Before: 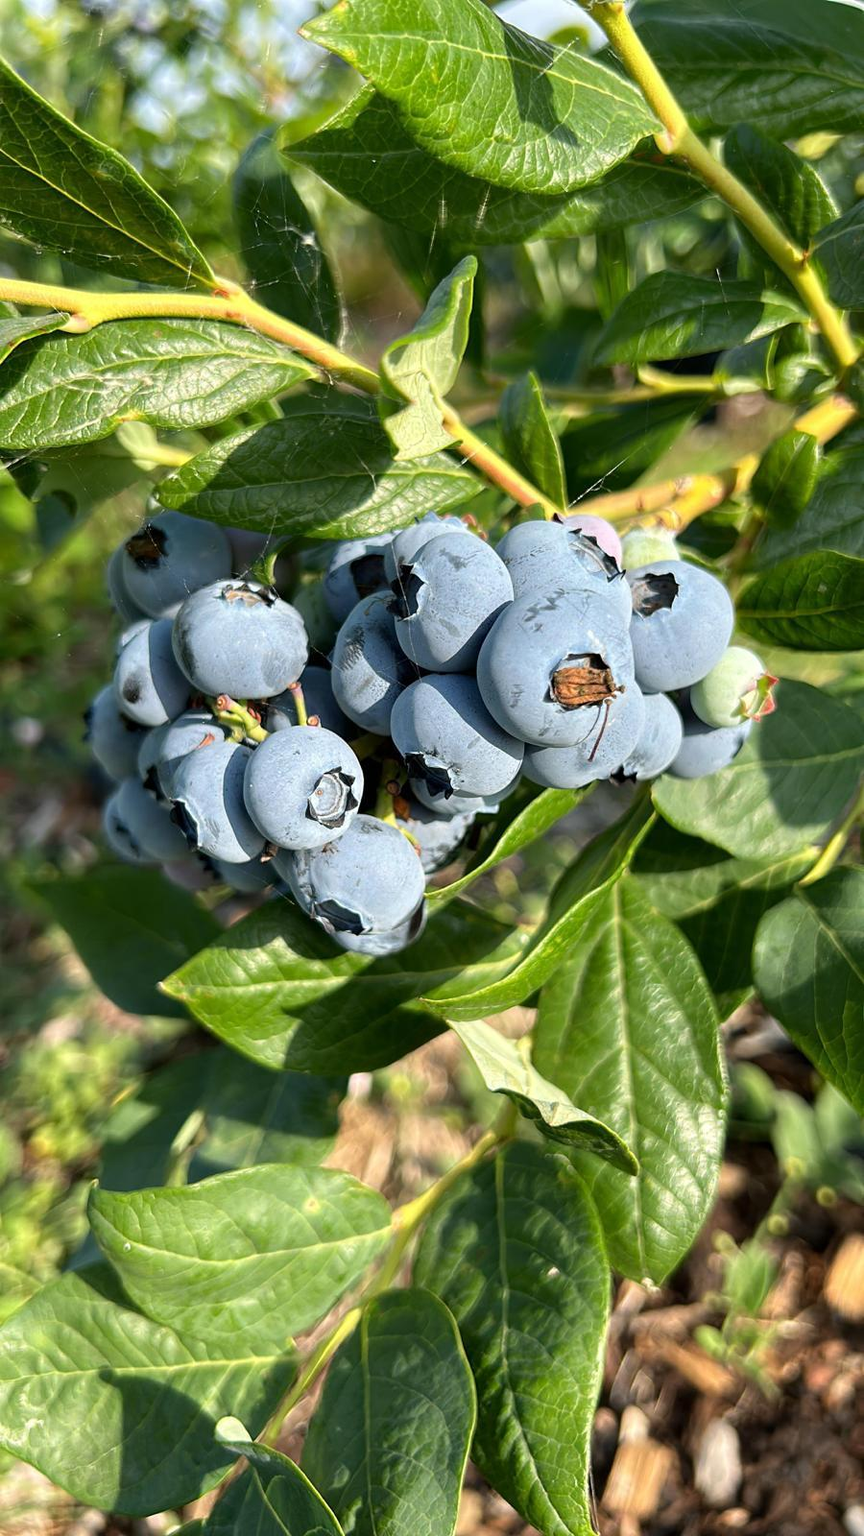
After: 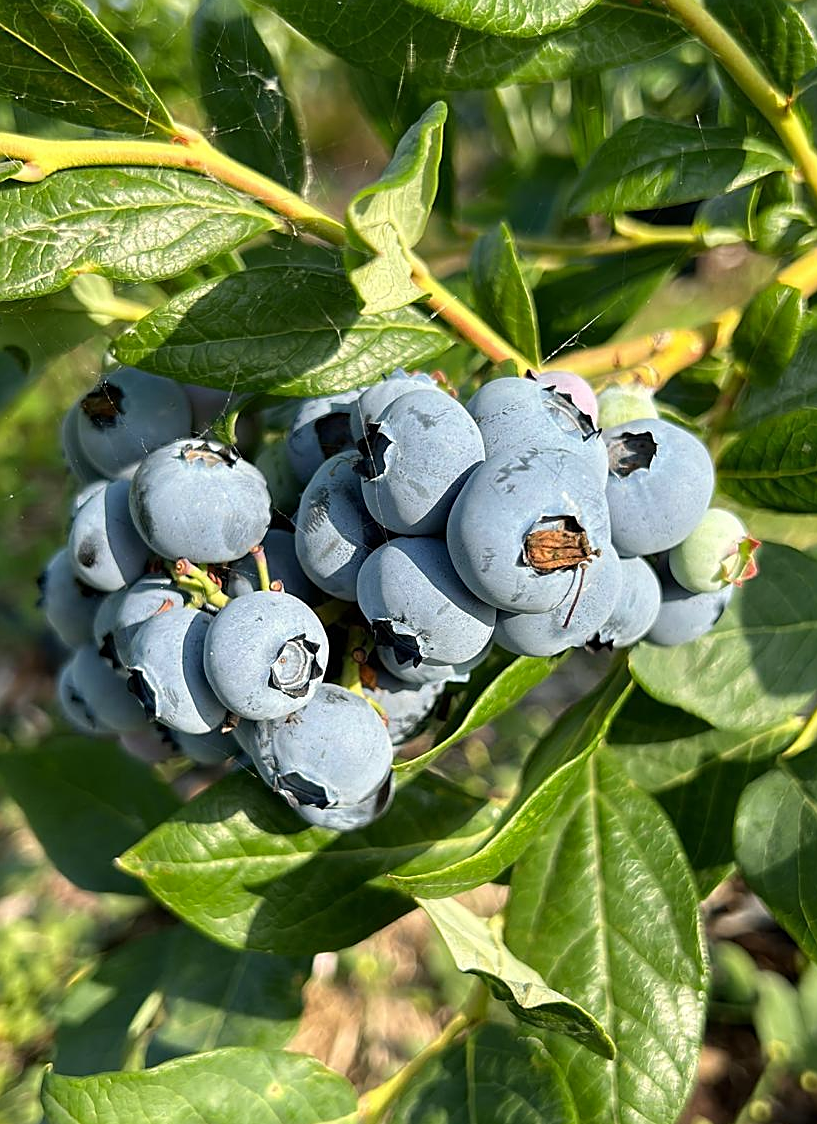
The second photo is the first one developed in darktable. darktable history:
color correction: highlights b* 3
sharpen: on, module defaults
crop: left 5.596%, top 10.314%, right 3.534%, bottom 19.395%
